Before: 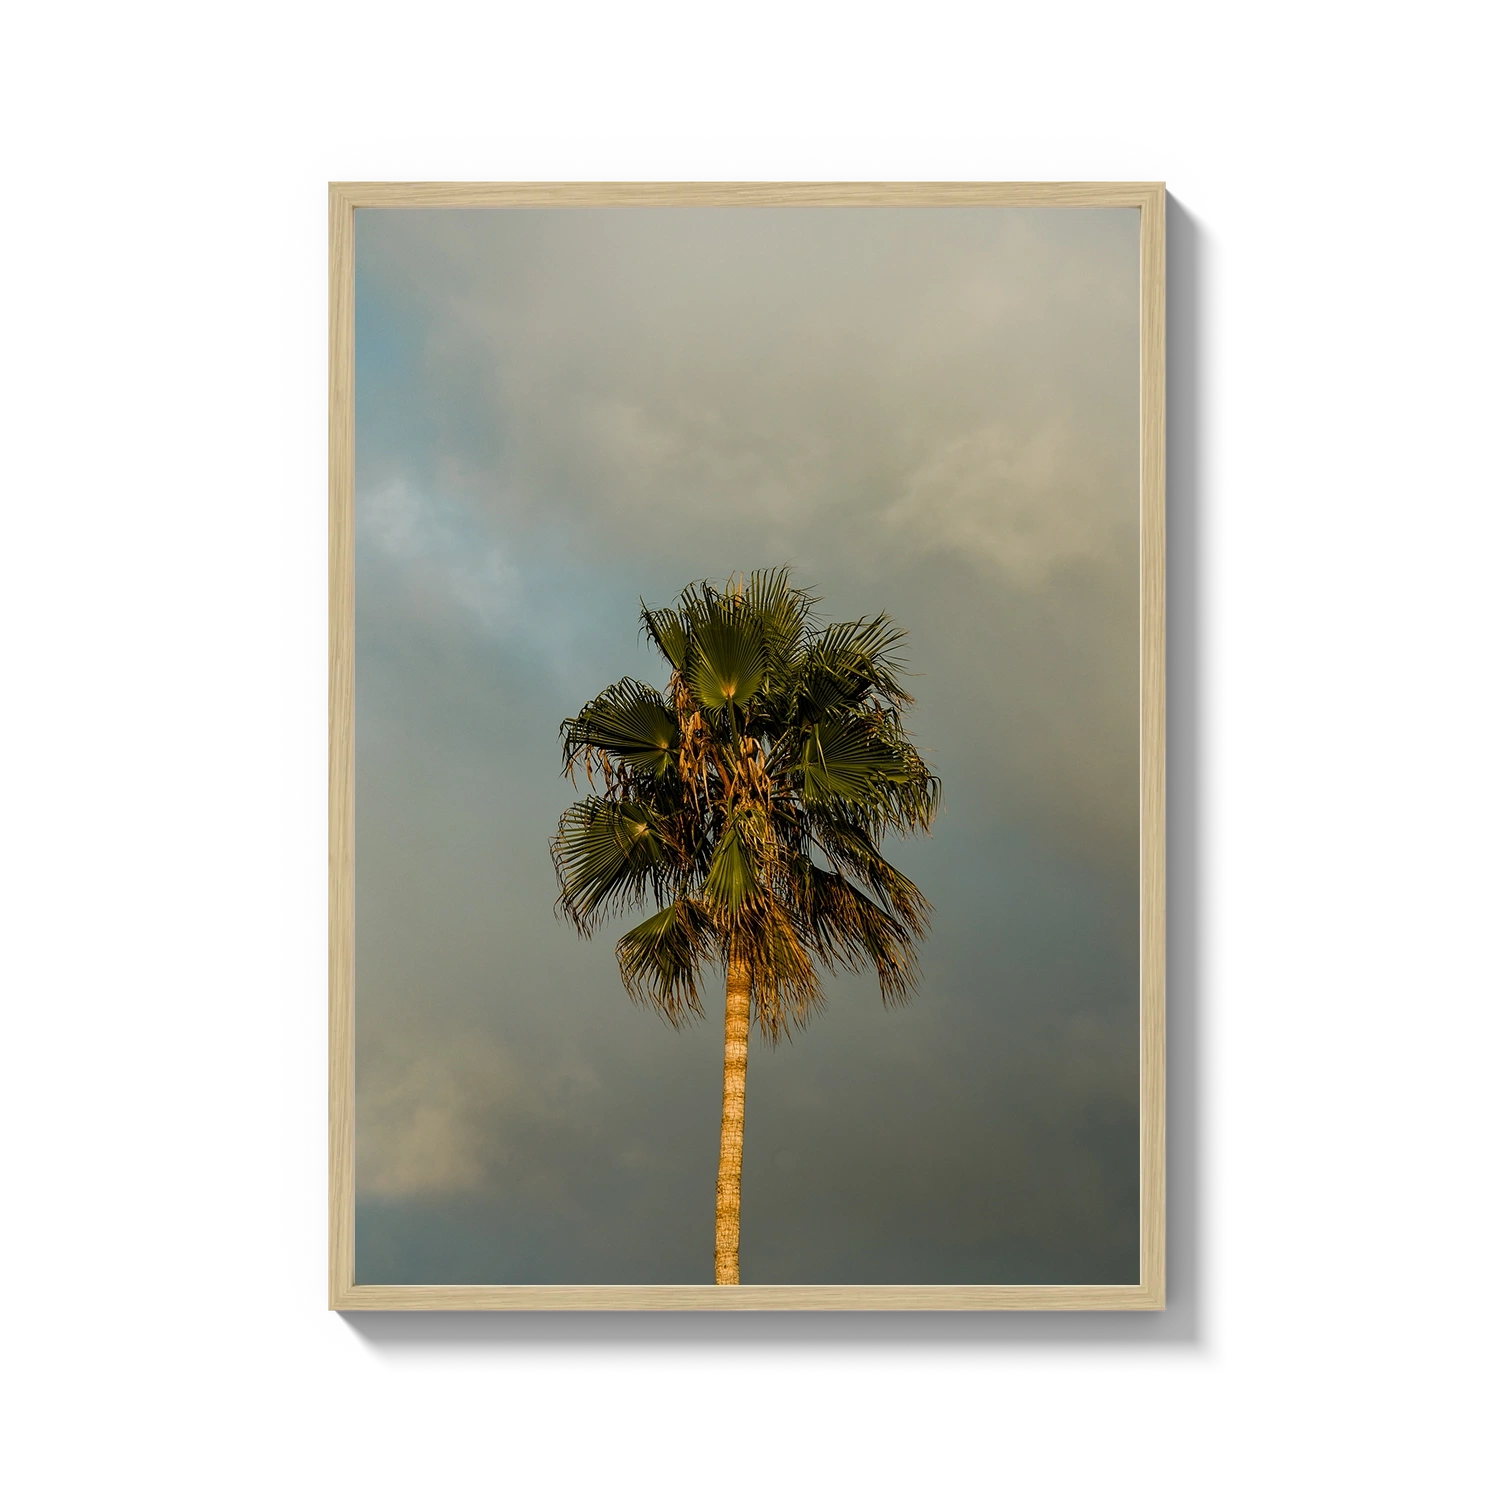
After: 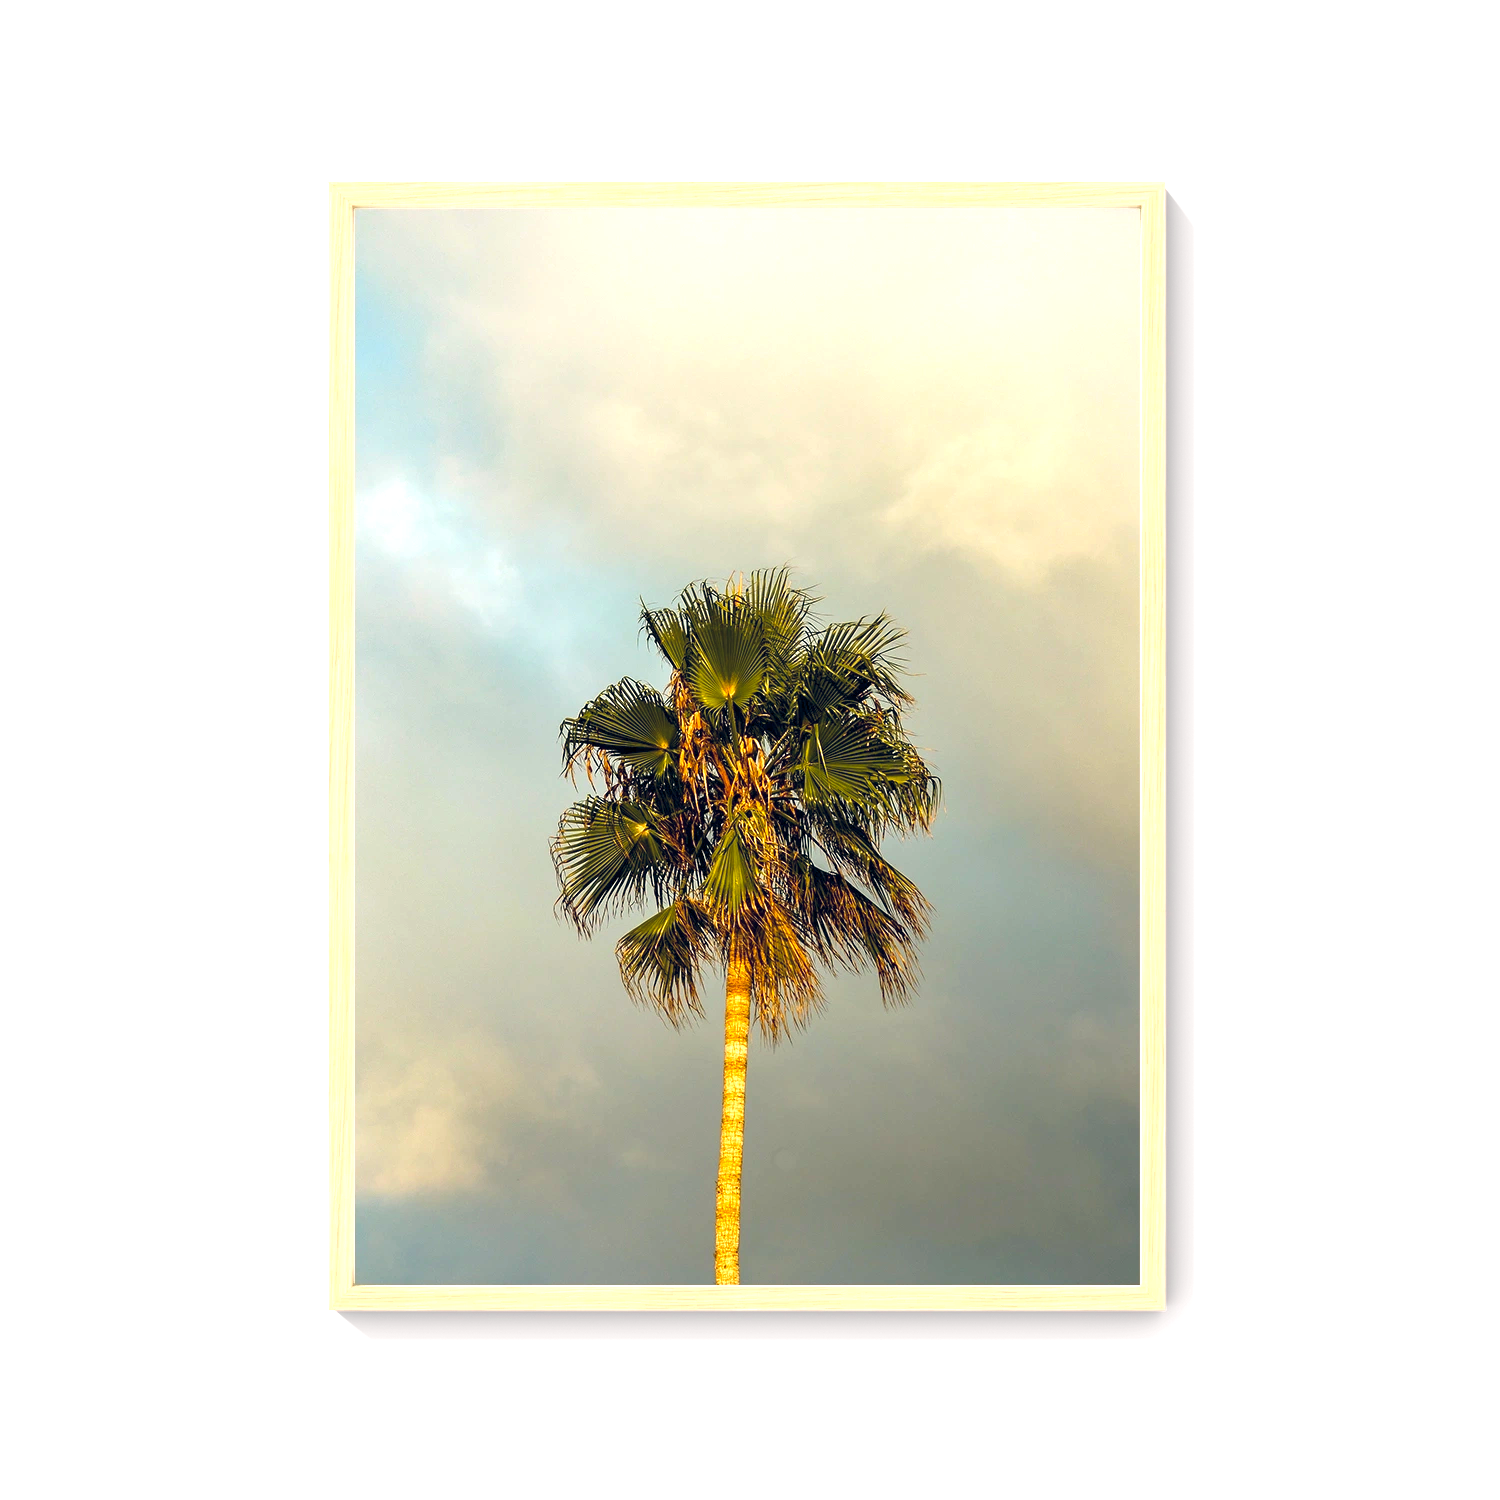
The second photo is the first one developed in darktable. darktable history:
color balance rgb: shadows lift › hue 87.51°, highlights gain › chroma 0.68%, highlights gain › hue 55.1°, global offset › chroma 0.13%, global offset › hue 253.66°, linear chroma grading › global chroma 0.5%, perceptual saturation grading › global saturation 16.38%
exposure: black level correction 0, exposure 1.3 EV, compensate exposure bias true, compensate highlight preservation false
